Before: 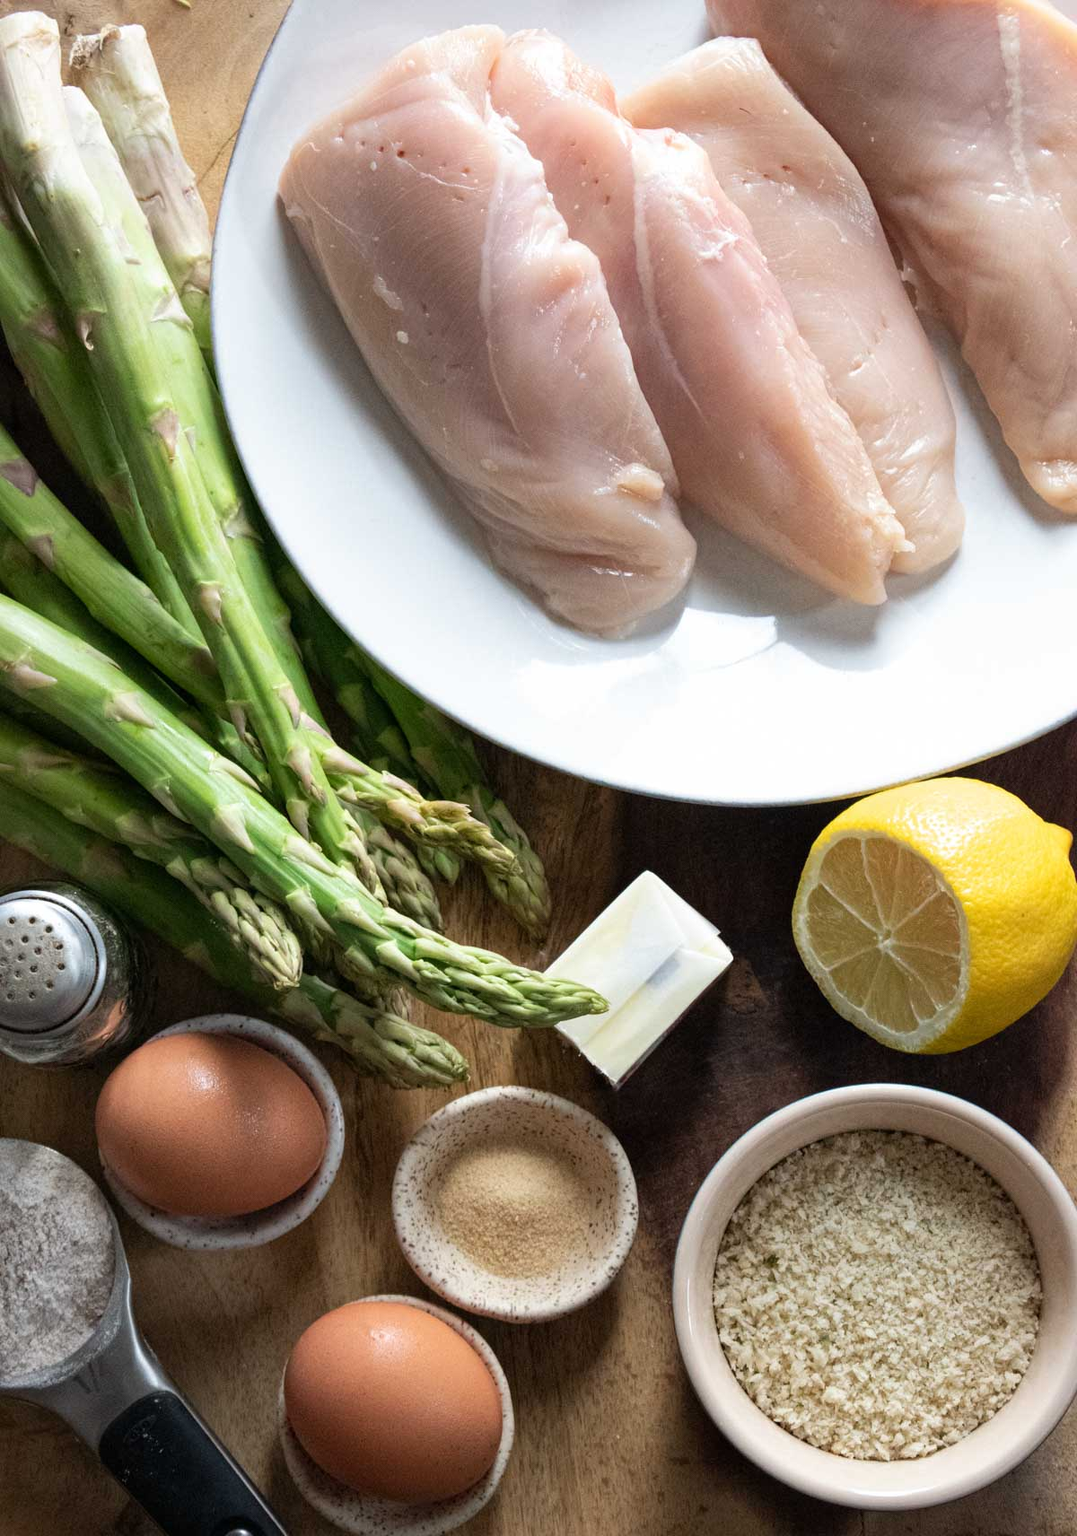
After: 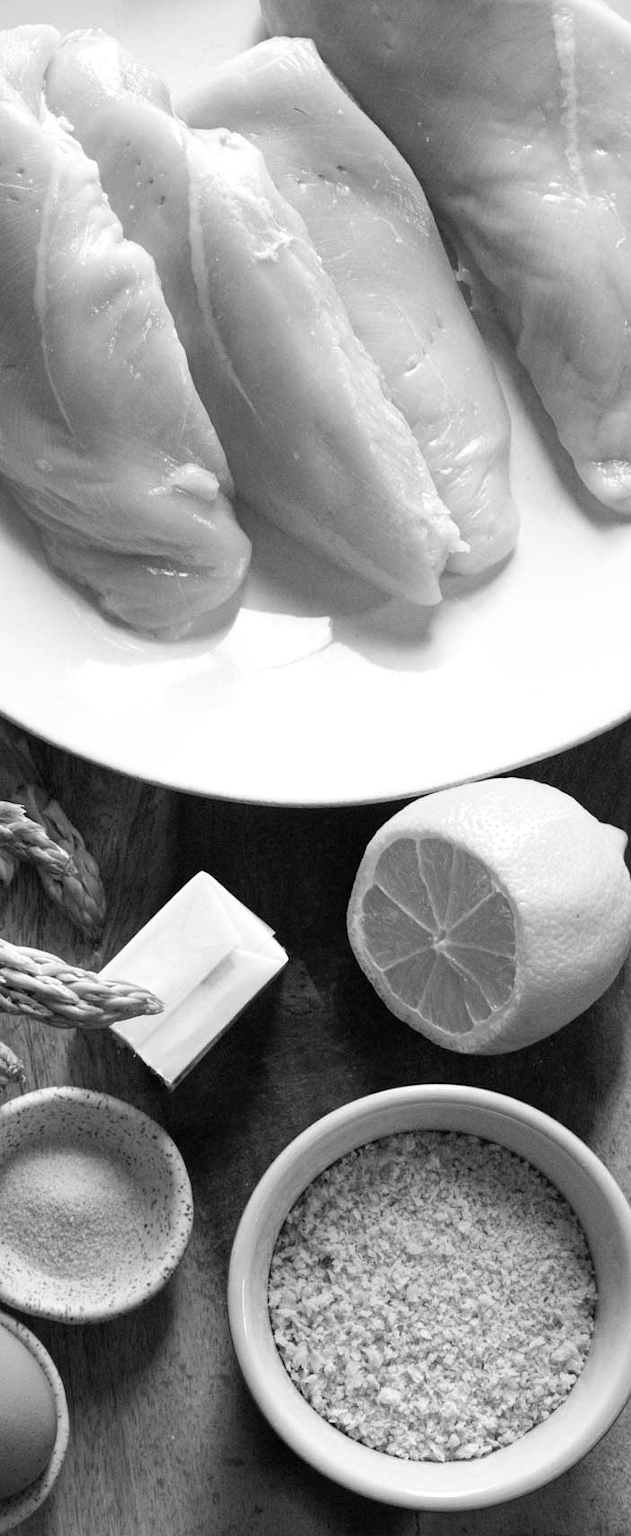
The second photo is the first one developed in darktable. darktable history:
monochrome: a -35.87, b 49.73, size 1.7
crop: left 41.402%
exposure: exposure 0.127 EV, compensate highlight preservation false
